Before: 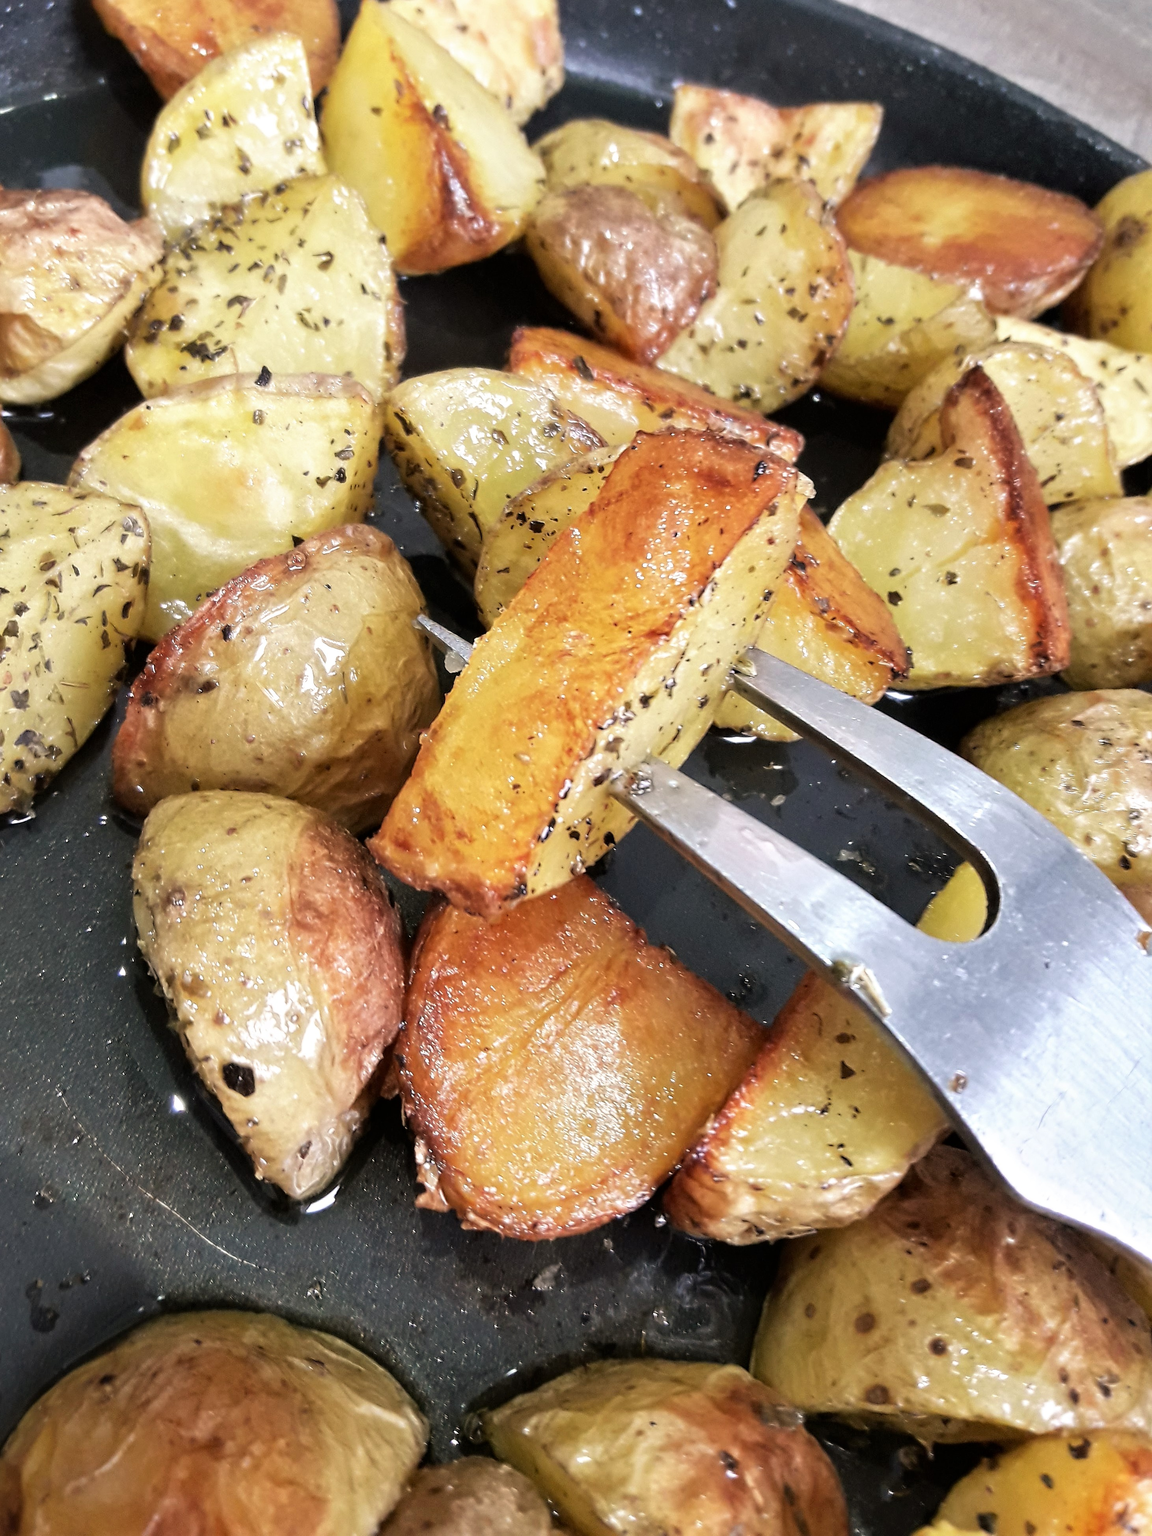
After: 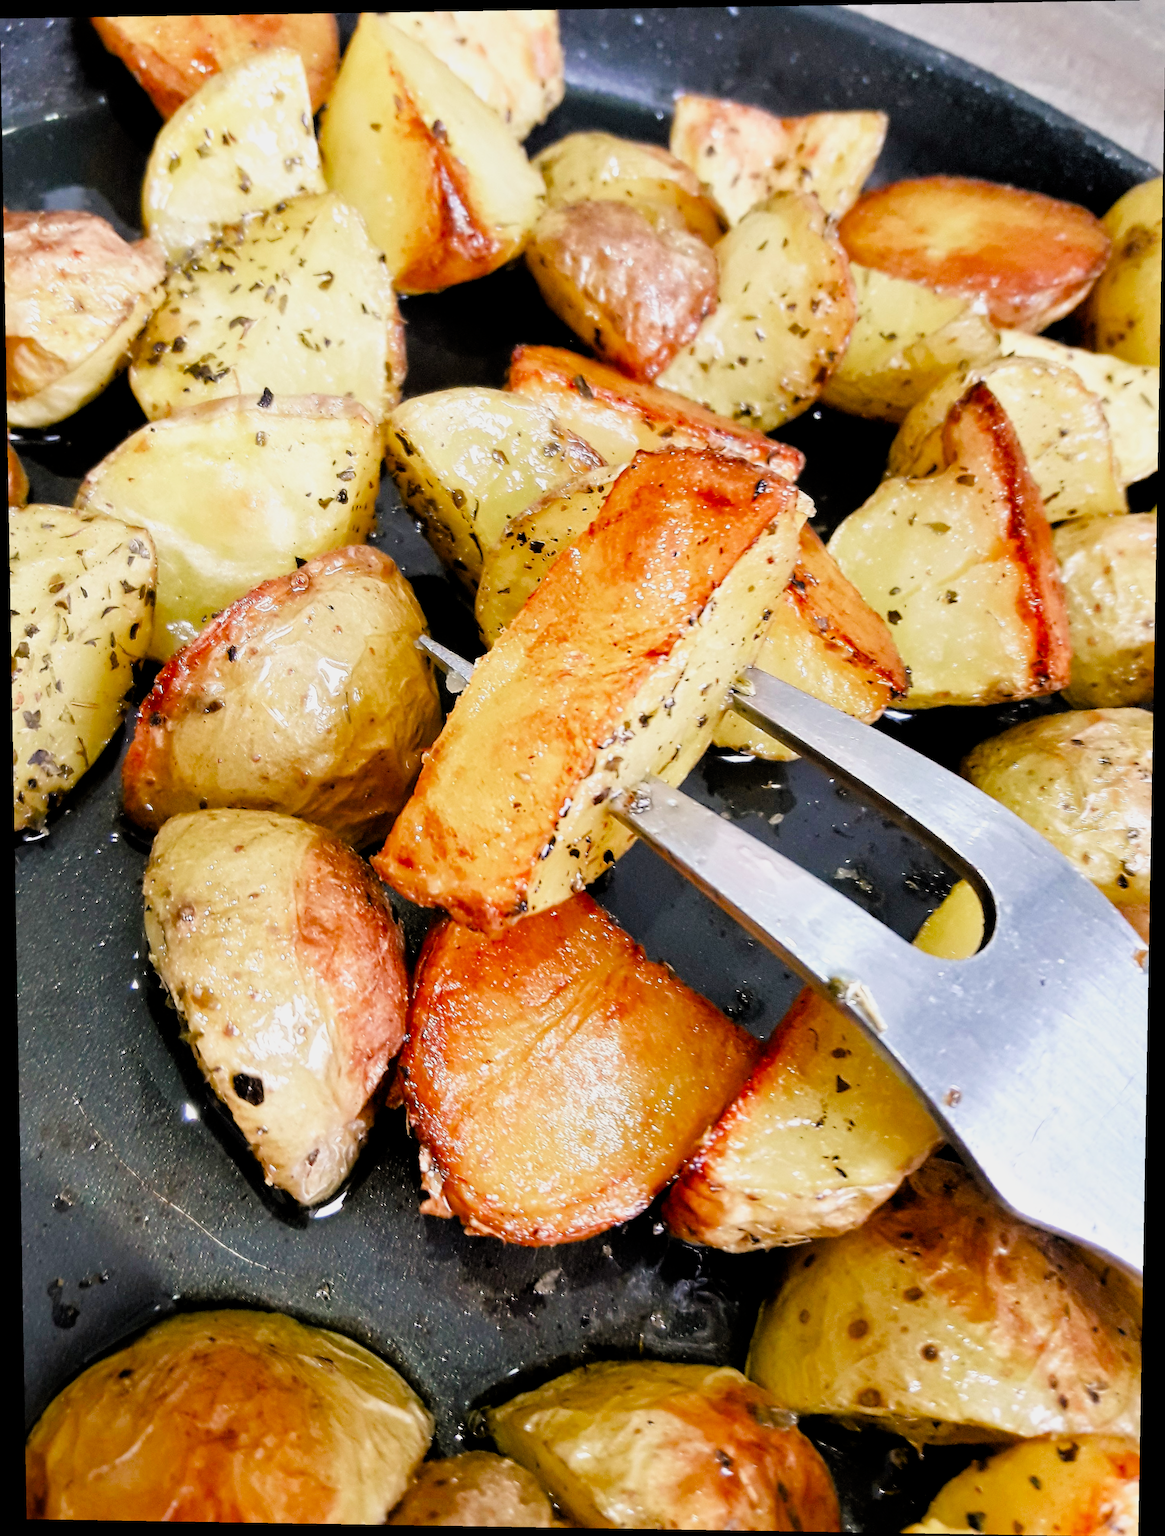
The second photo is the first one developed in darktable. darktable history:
color balance rgb: perceptual saturation grading › global saturation 20%, perceptual saturation grading › highlights -50%, perceptual saturation grading › shadows 30%, perceptual brilliance grading › global brilliance 10%, perceptual brilliance grading › shadows 15%
filmic rgb: black relative exposure -7.75 EV, white relative exposure 4.4 EV, threshold 3 EV, target black luminance 0%, hardness 3.76, latitude 50.51%, contrast 1.074, highlights saturation mix 10%, shadows ↔ highlights balance -0.22%, color science v4 (2020), enable highlight reconstruction true
rotate and perspective: lens shift (vertical) 0.048, lens shift (horizontal) -0.024, automatic cropping off
